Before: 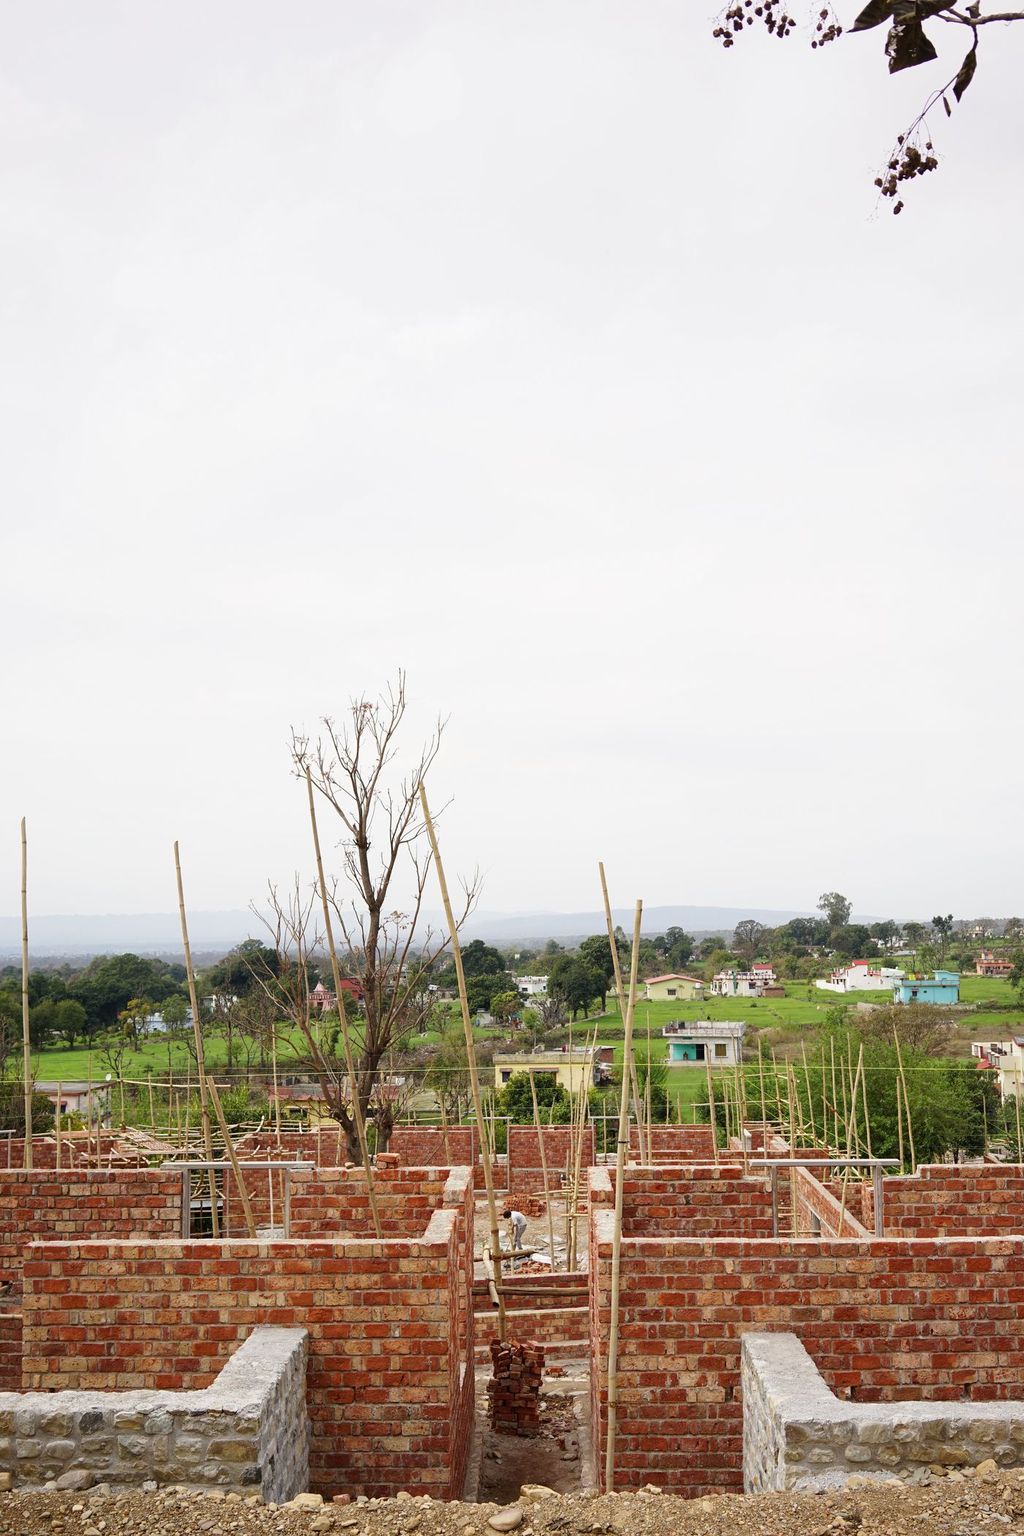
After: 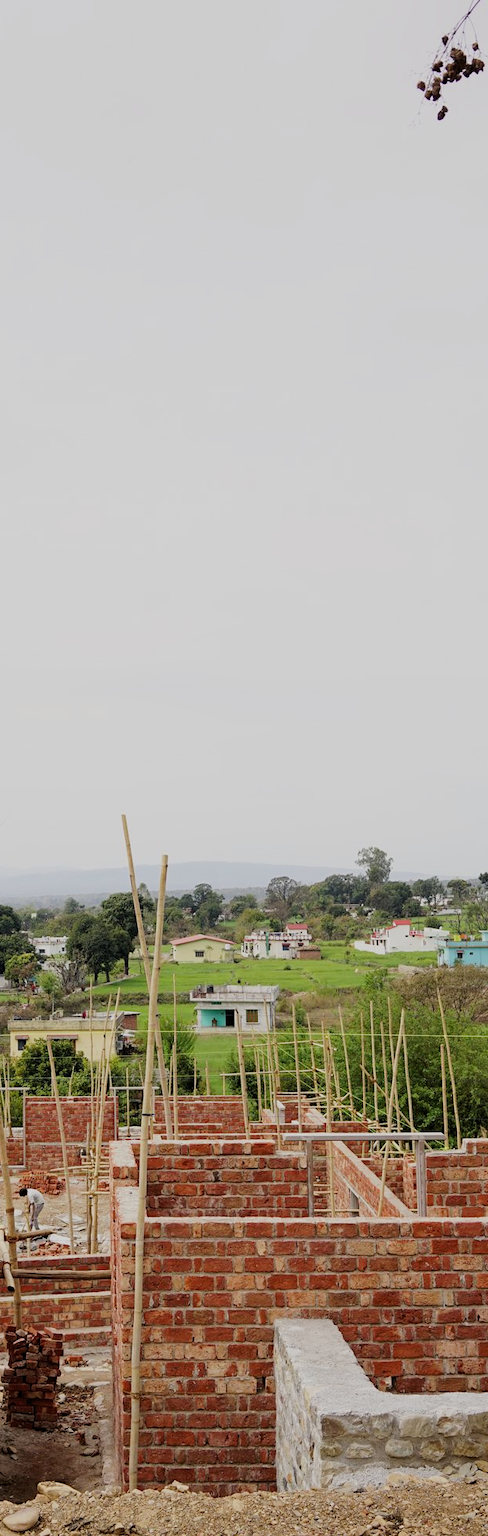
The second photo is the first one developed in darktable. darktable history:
crop: left 47.493%, top 6.695%, right 7.97%
filmic rgb: black relative exposure -7.65 EV, white relative exposure 4.56 EV, hardness 3.61
